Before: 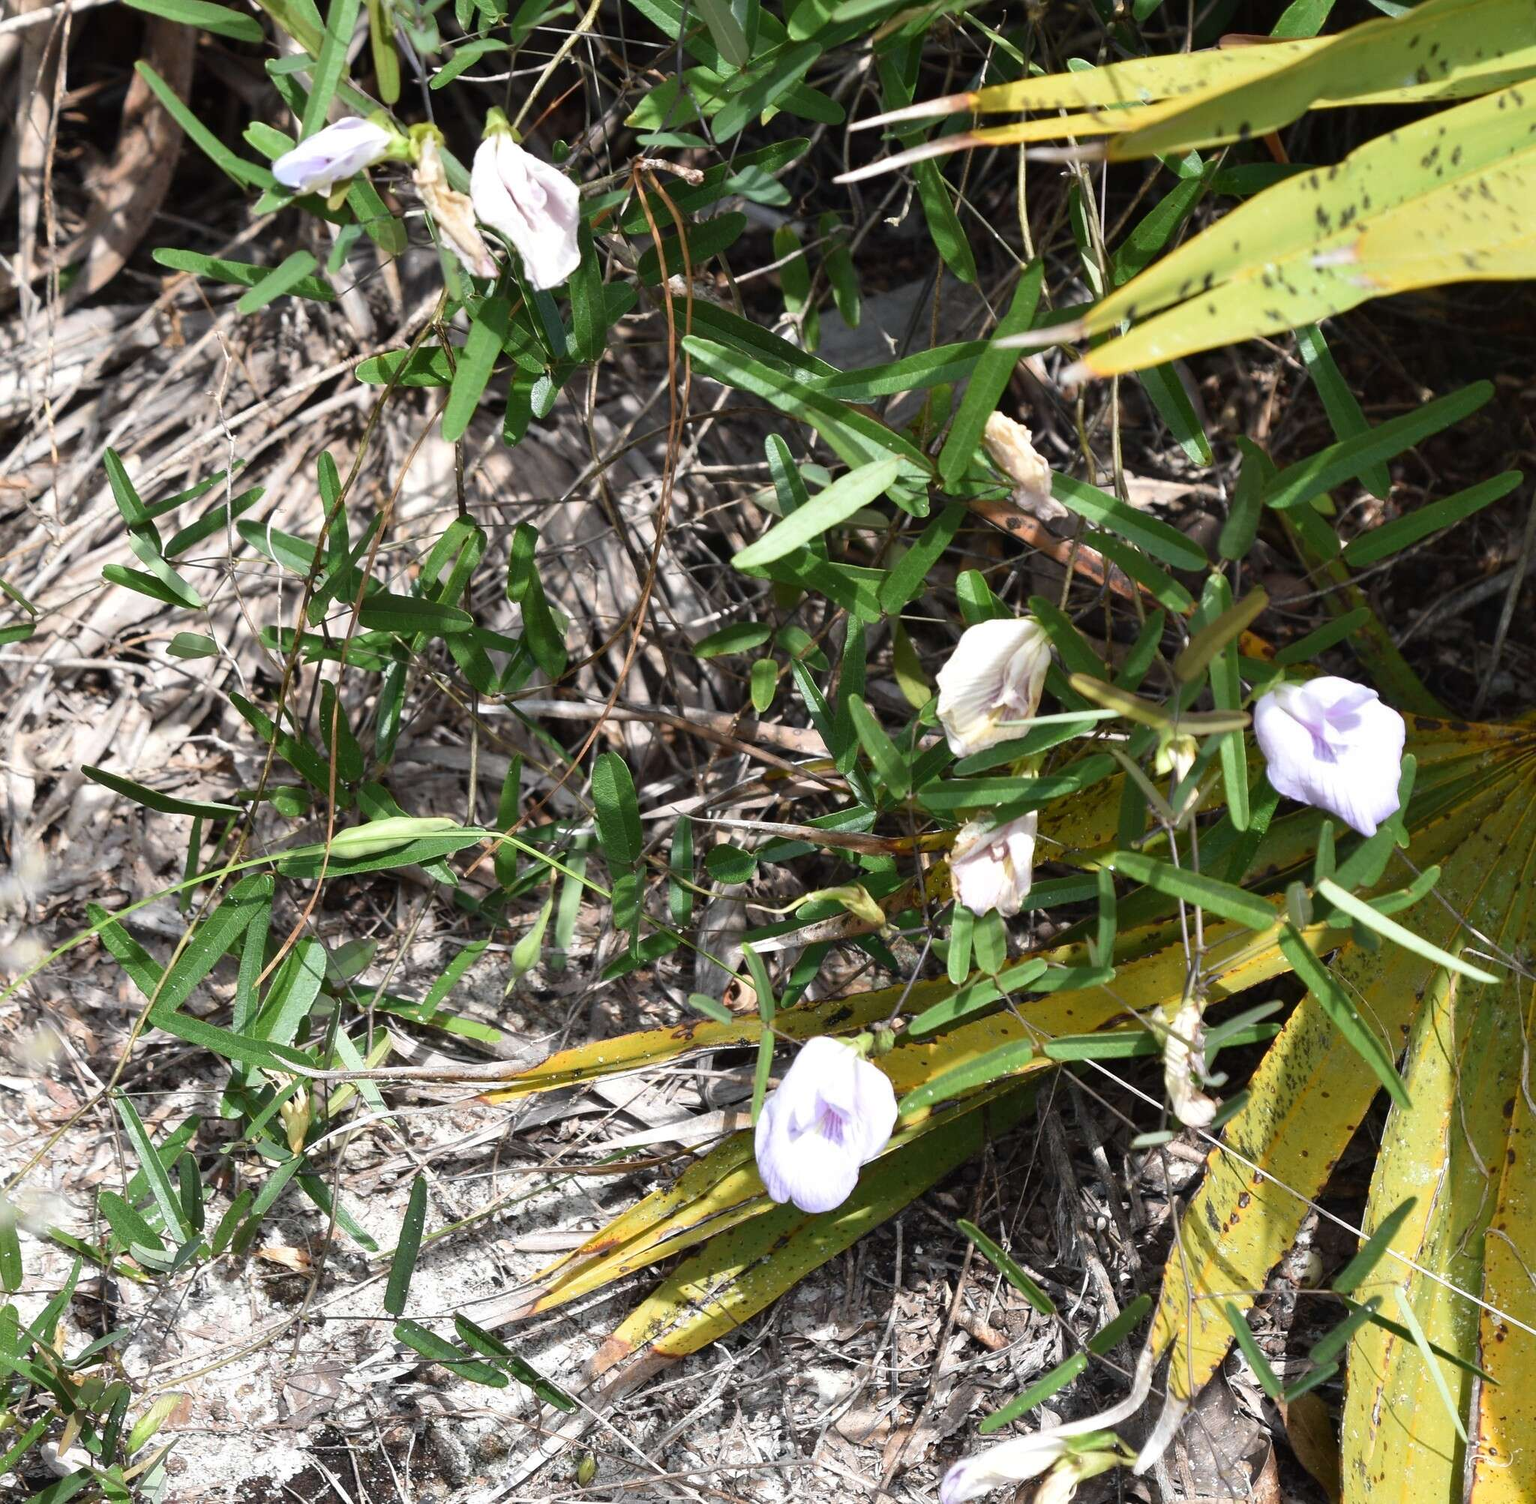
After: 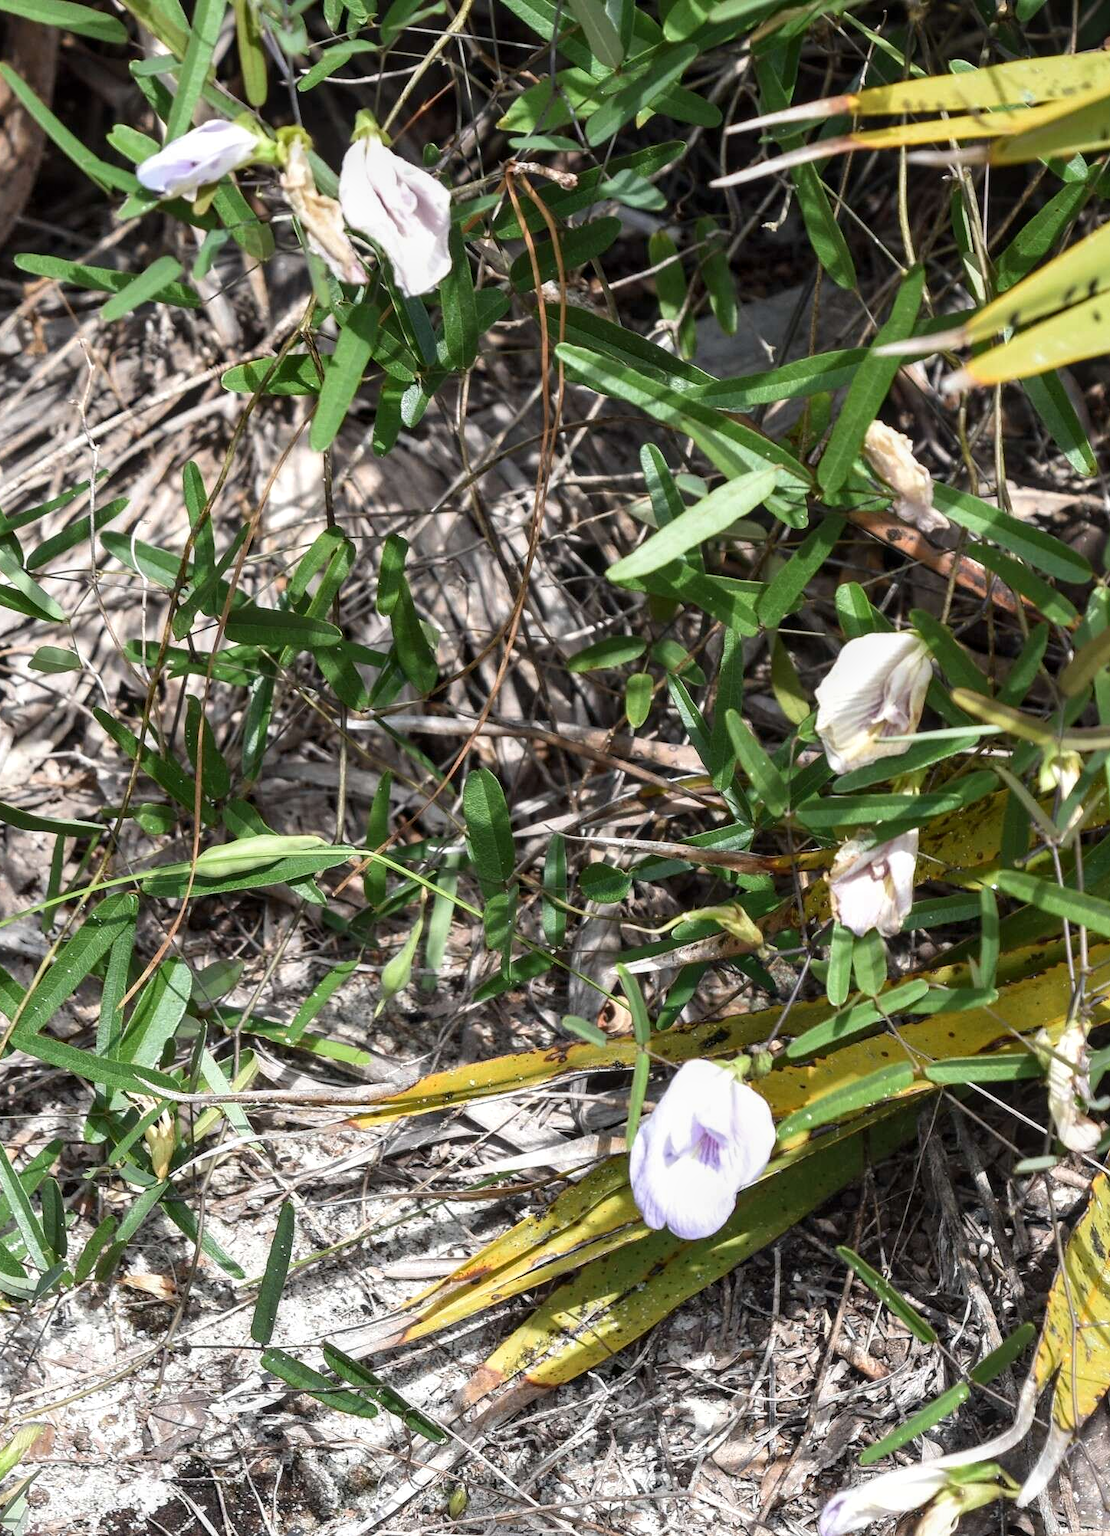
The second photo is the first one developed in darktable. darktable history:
crop and rotate: left 9.061%, right 20.142%
local contrast: on, module defaults
